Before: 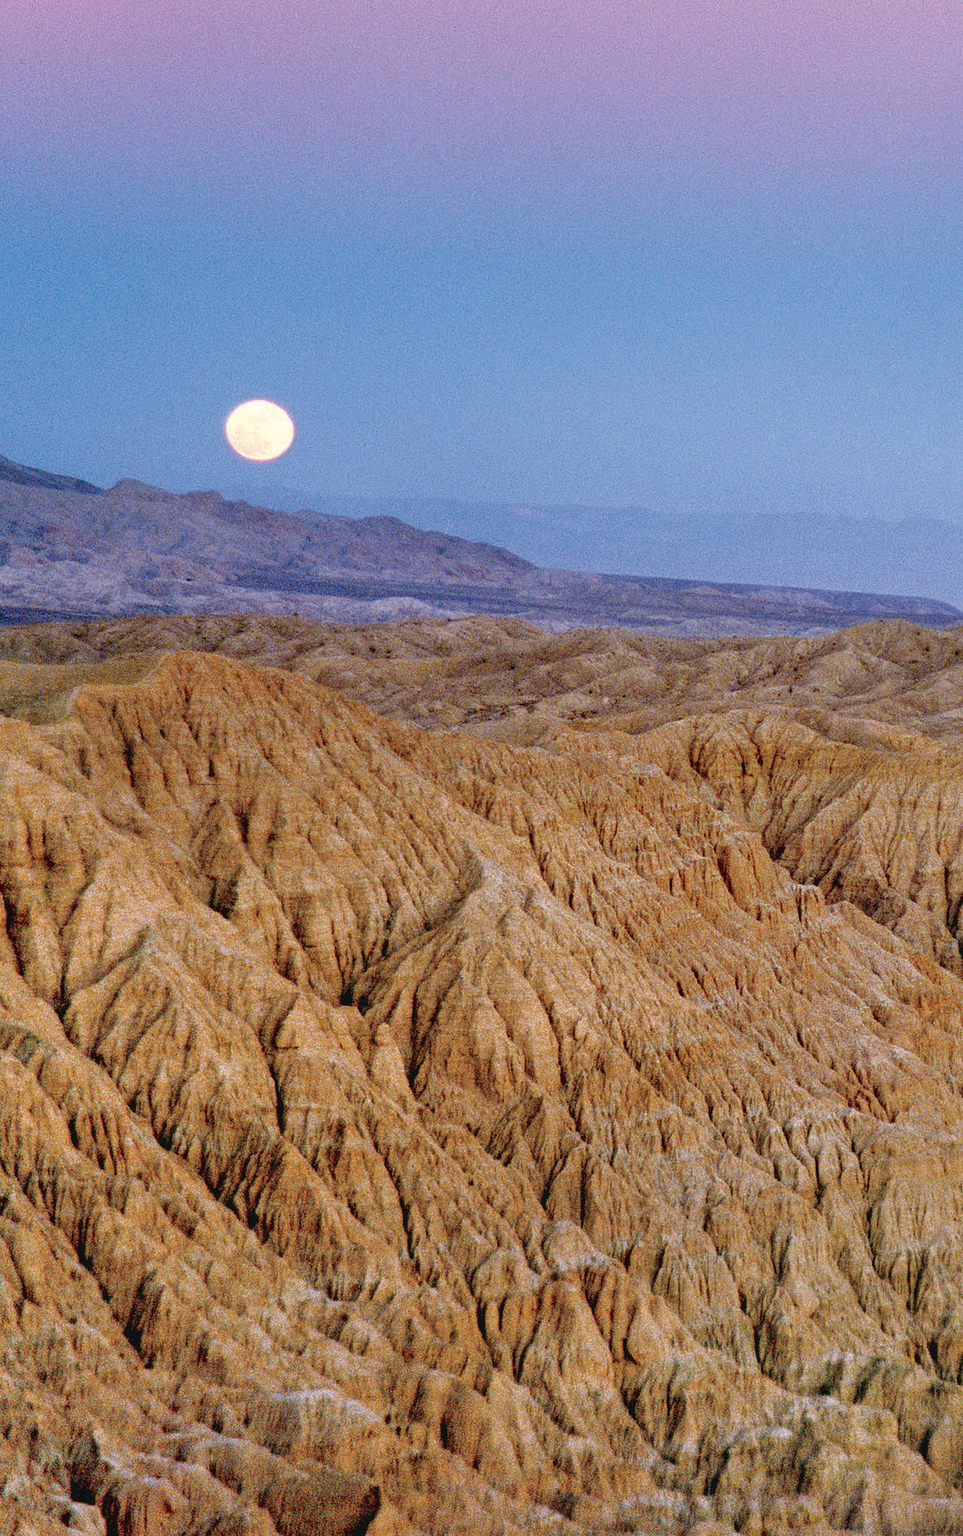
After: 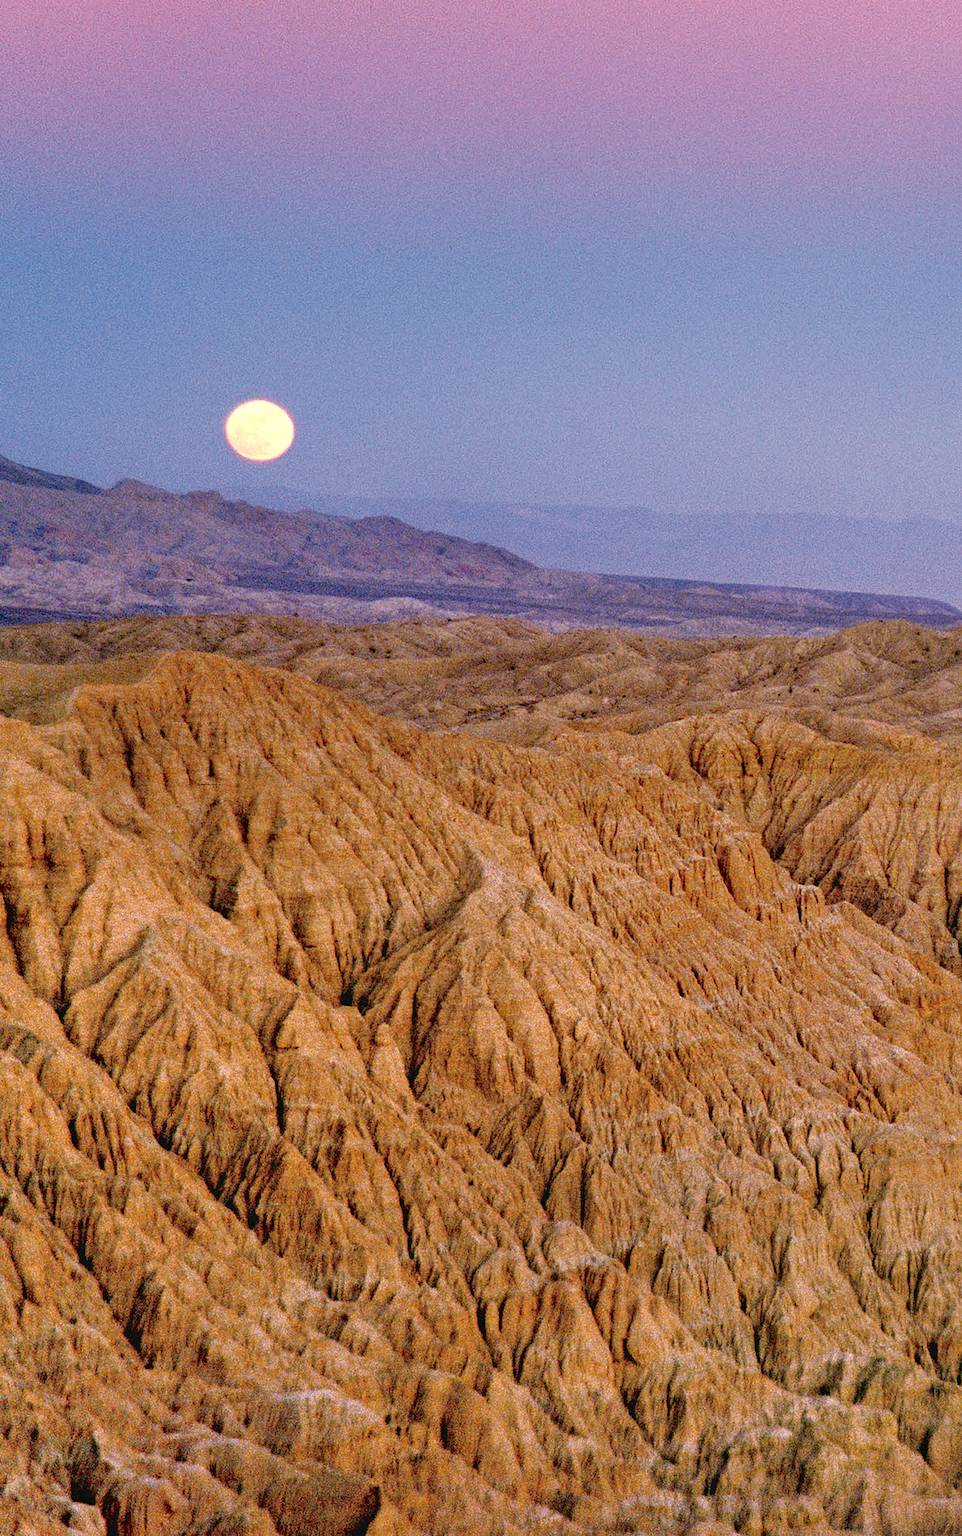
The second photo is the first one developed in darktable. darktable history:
color correction: highlights a* 11.96, highlights b* 11.58
haze removal: compatibility mode true, adaptive false
